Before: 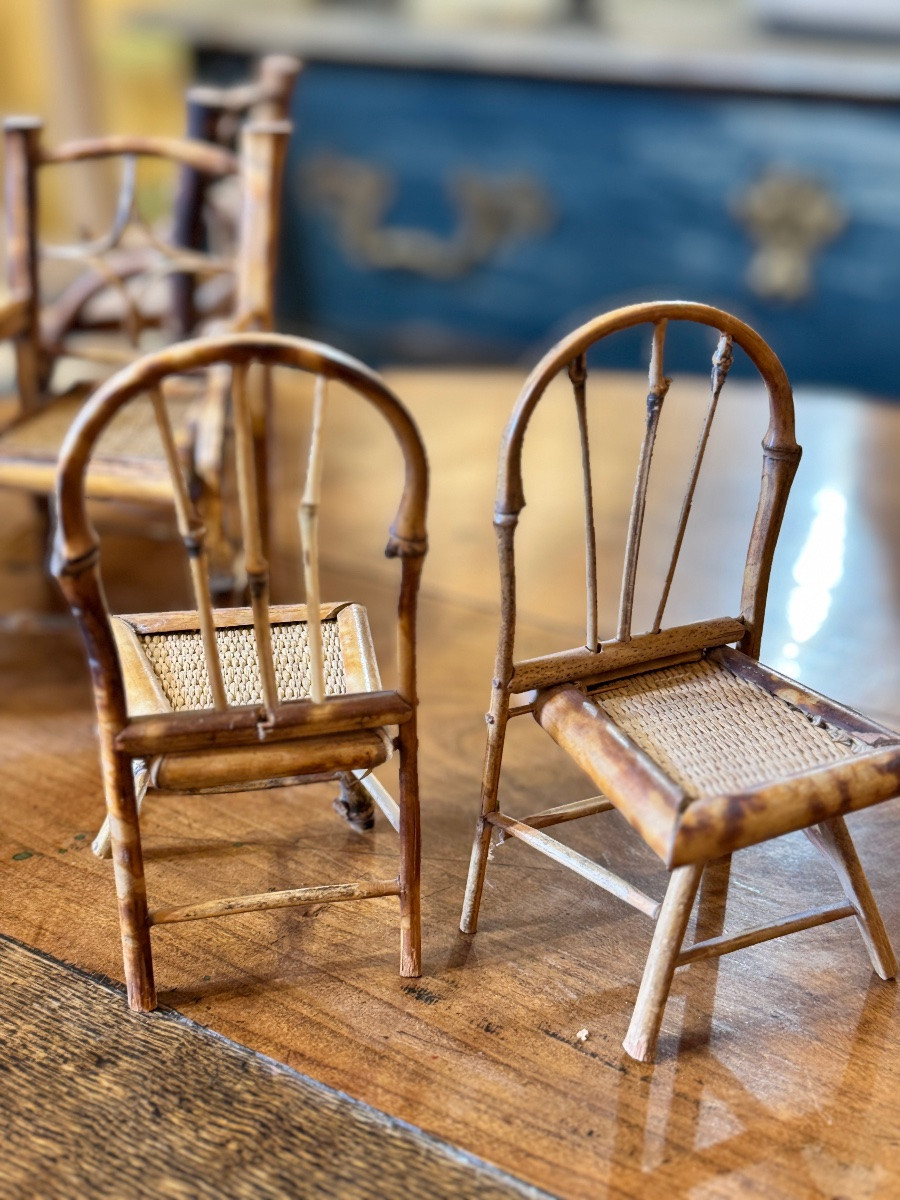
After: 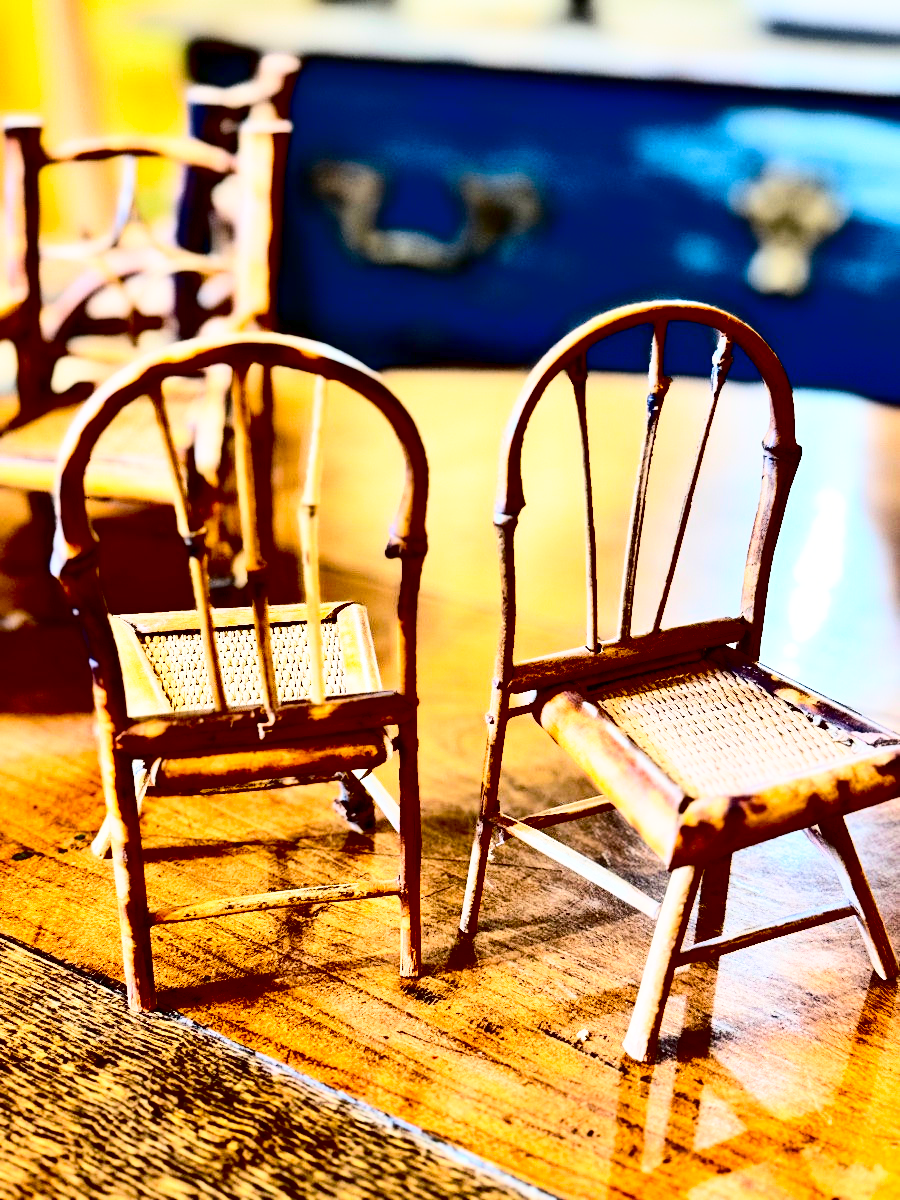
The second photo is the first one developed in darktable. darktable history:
contrast brightness saturation: contrast 0.781, brightness -0.989, saturation 0.983
shadows and highlights: shadows 22.11, highlights -48.76, soften with gaussian
base curve: curves: ch0 [(0, 0) (0.028, 0.03) (0.121, 0.232) (0.46, 0.748) (0.859, 0.968) (1, 1)], preserve colors none
